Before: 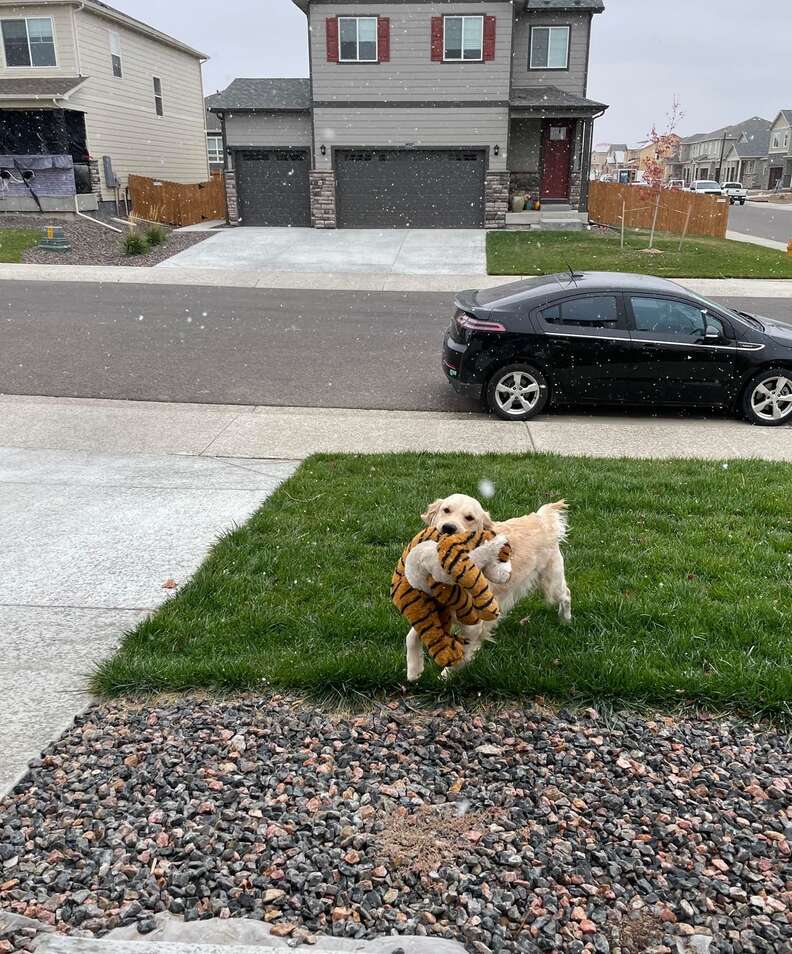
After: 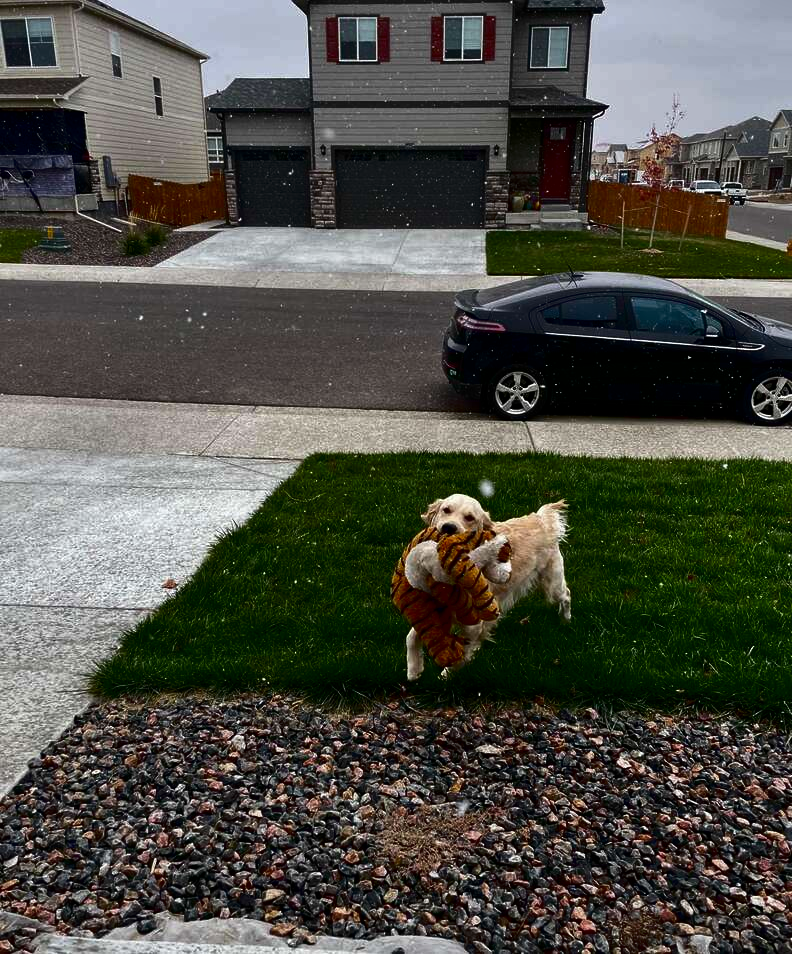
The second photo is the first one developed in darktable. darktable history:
contrast brightness saturation: contrast 0.09, brightness -0.59, saturation 0.17
shadows and highlights: shadows 19.13, highlights -83.41, soften with gaussian
